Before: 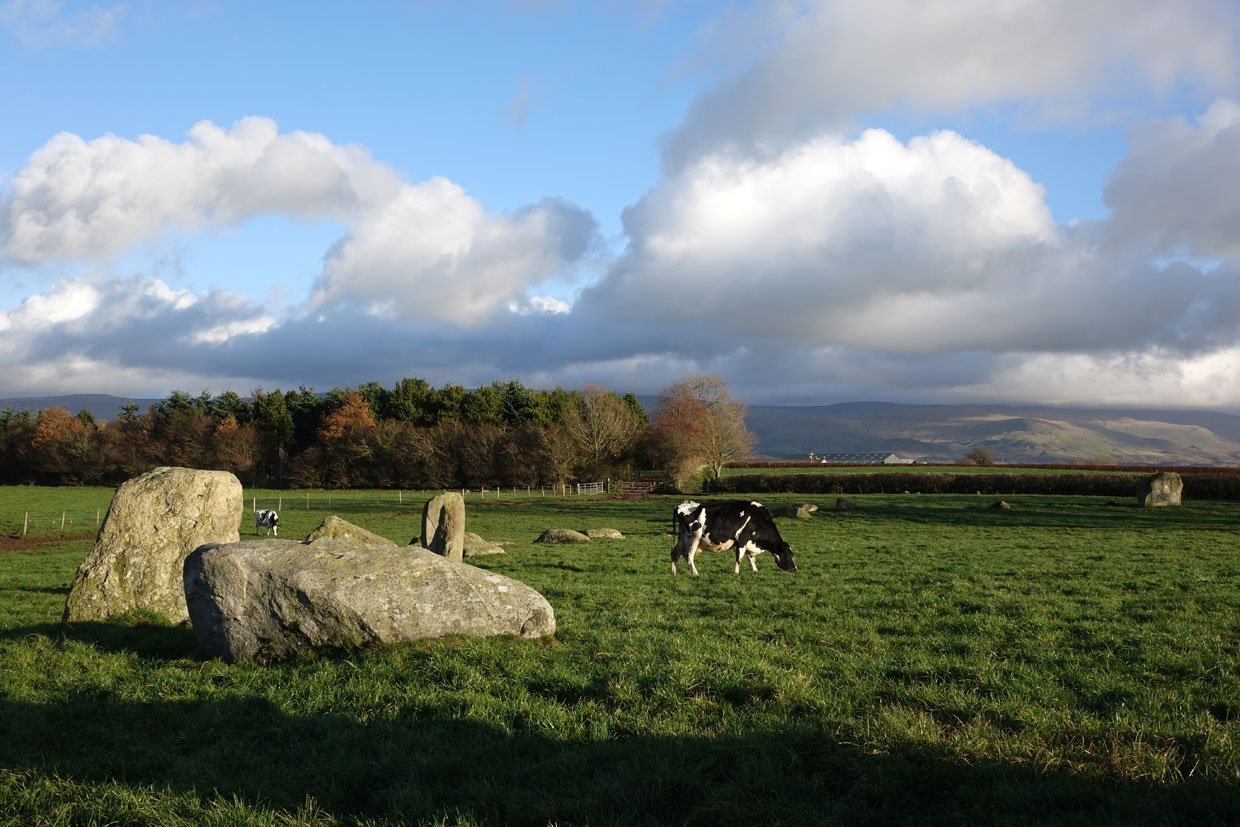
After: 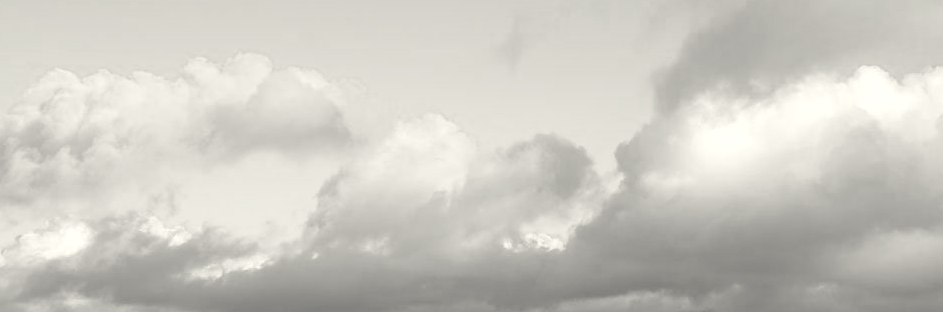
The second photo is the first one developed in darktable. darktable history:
color balance rgb: highlights gain › luminance 7.418%, highlights gain › chroma 1.988%, highlights gain › hue 87.05°, linear chroma grading › global chroma 25.036%, perceptual saturation grading › global saturation 20.972%, perceptual saturation grading › highlights -19.696%, perceptual saturation grading › shadows 29.465%, perceptual brilliance grading › highlights 2.714%
crop: left 0.562%, top 7.633%, right 23.361%, bottom 54.584%
color calibration: output gray [0.246, 0.254, 0.501, 0], illuminant same as pipeline (D50), adaptation XYZ, x 0.346, y 0.357, temperature 5006.76 K
